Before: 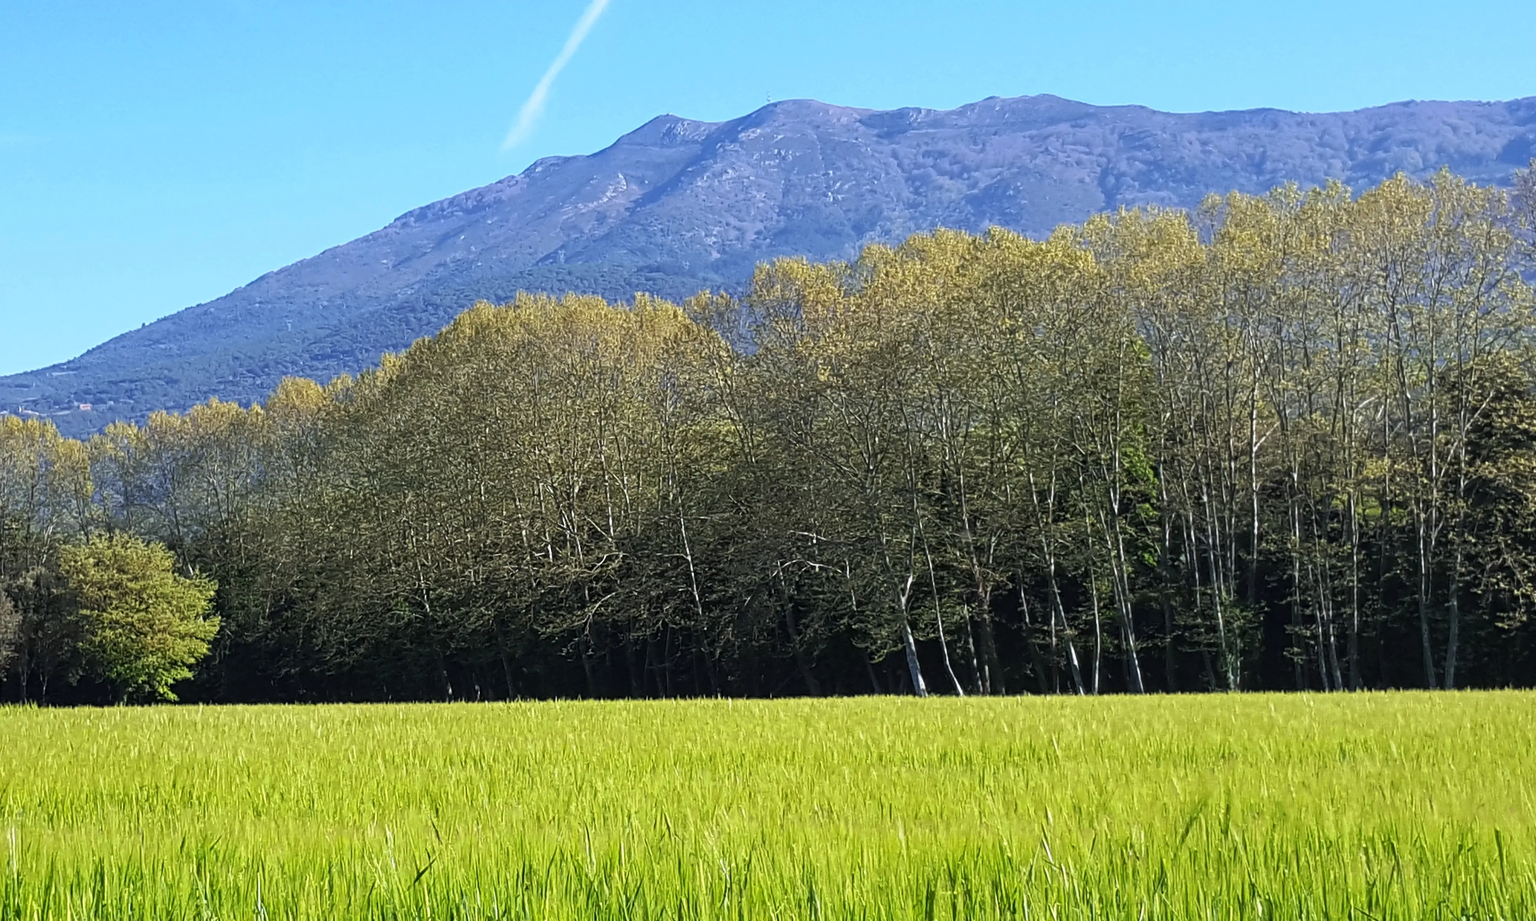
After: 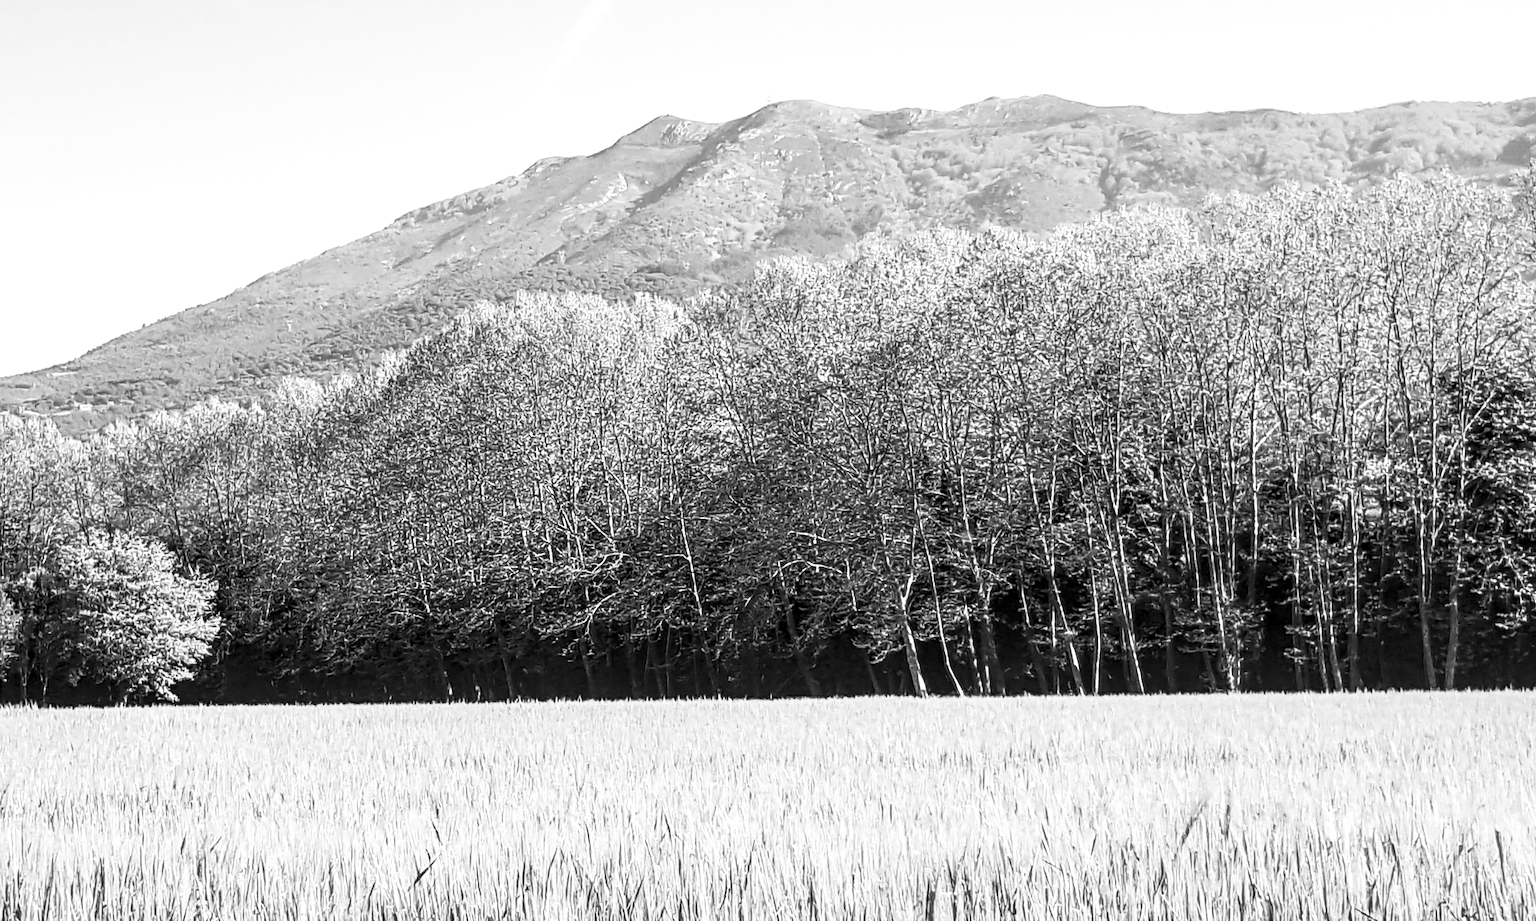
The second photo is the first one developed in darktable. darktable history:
local contrast: highlights 60%, shadows 60%, detail 160%
exposure: black level correction 0.001, exposure 0.014 EV, compensate highlight preservation false
color calibration: illuminant as shot in camera, x 0.378, y 0.381, temperature 4093.13 K, saturation algorithm version 1 (2020)
haze removal: strength -0.05
monochrome: on, module defaults
contrast brightness saturation: contrast 0.43, brightness 0.56, saturation -0.19
